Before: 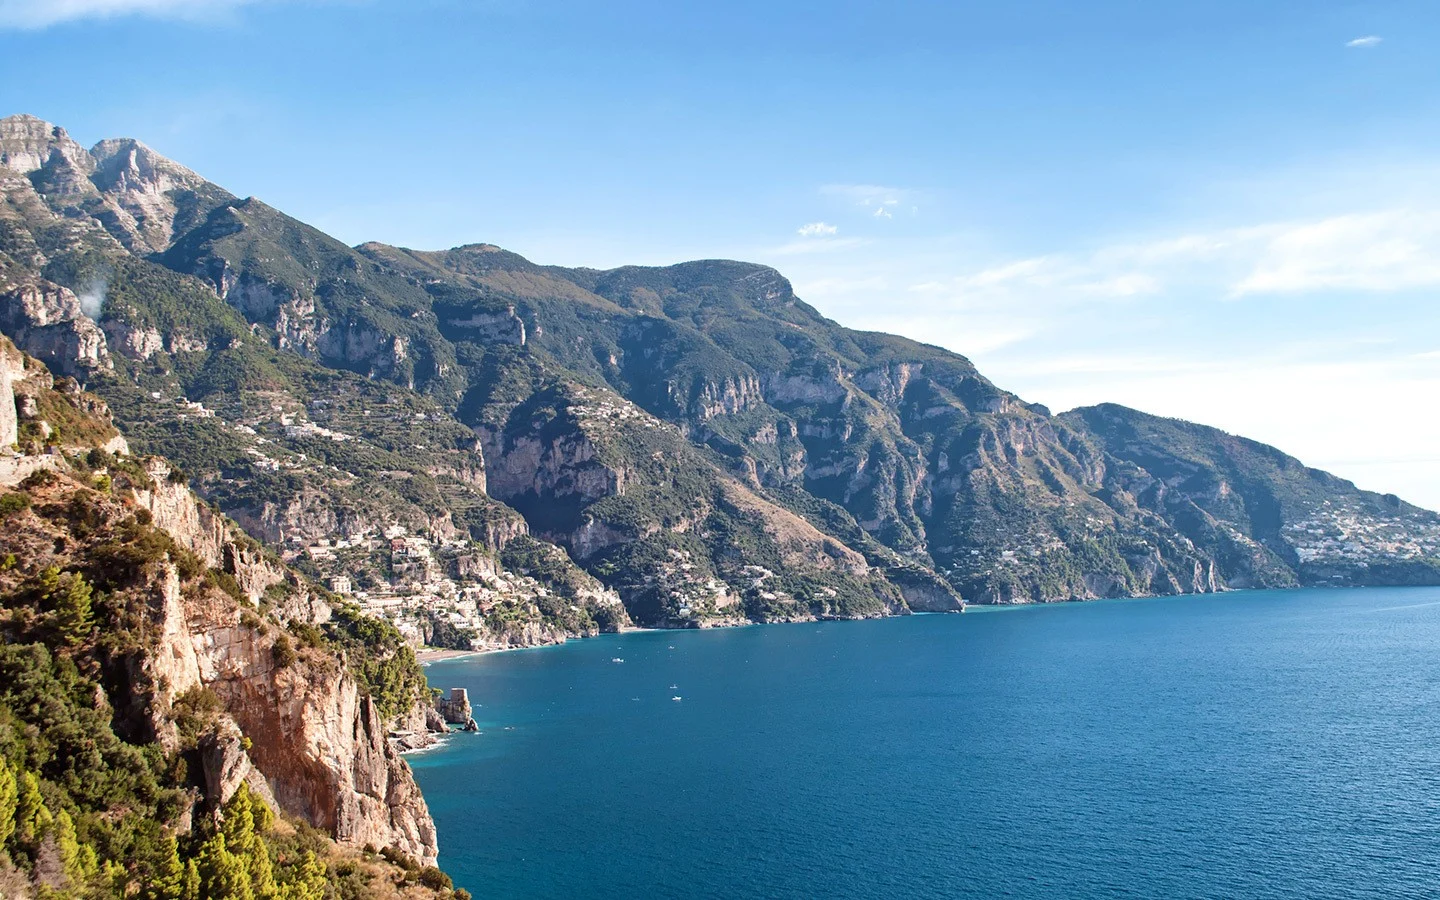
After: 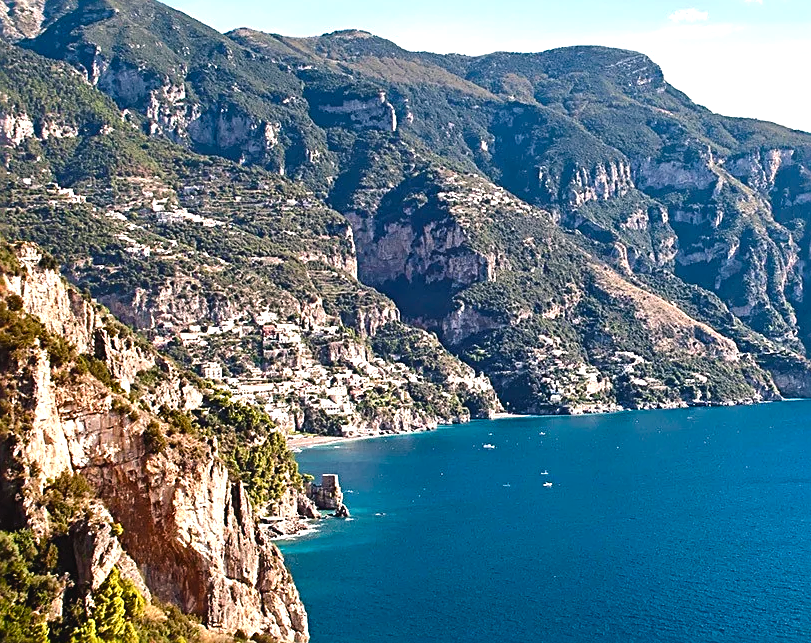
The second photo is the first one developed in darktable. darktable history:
color balance rgb: shadows lift › chroma 1%, shadows lift › hue 217.2°, power › hue 310.8°, highlights gain › chroma 1%, highlights gain › hue 54°, global offset › luminance 0.5%, global offset › hue 171.6°, perceptual saturation grading › global saturation 14.09%, perceptual saturation grading › highlights -25%, perceptual saturation grading › shadows 30%, perceptual brilliance grading › highlights 13.42%, perceptual brilliance grading › mid-tones 8.05%, perceptual brilliance grading › shadows -17.45%, global vibrance 25%
sharpen: radius 2.543, amount 0.636
crop: left 8.966%, top 23.852%, right 34.699%, bottom 4.703%
